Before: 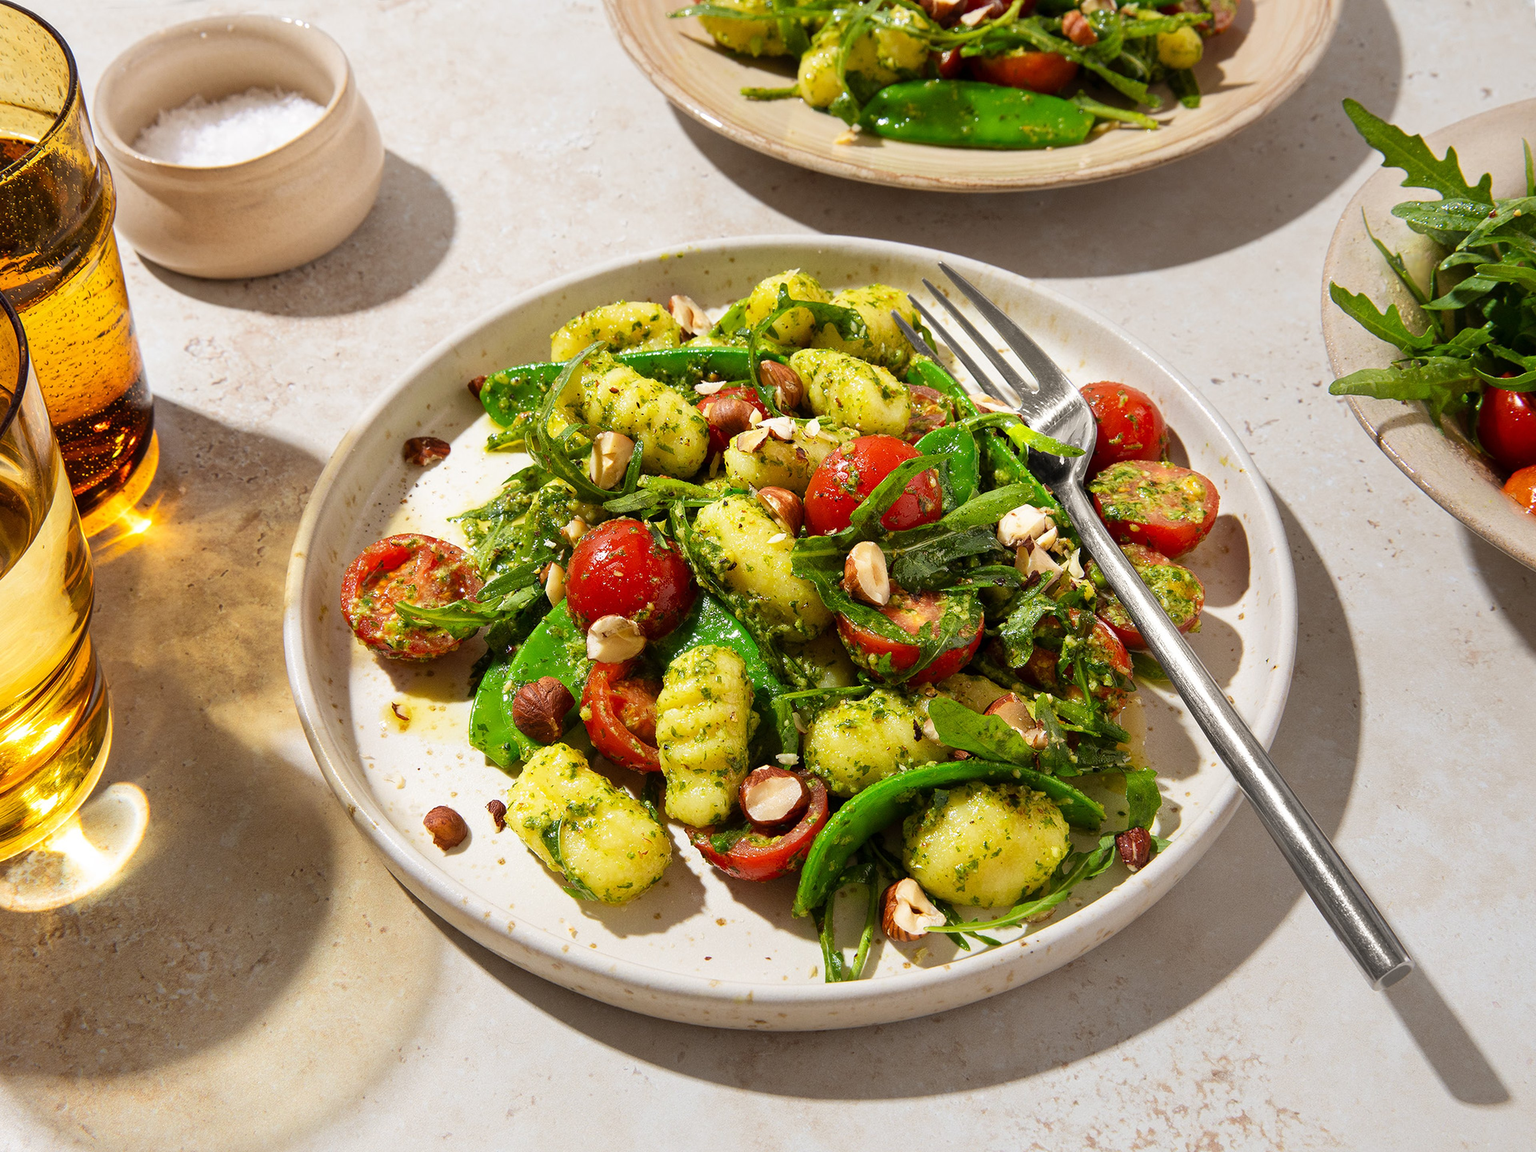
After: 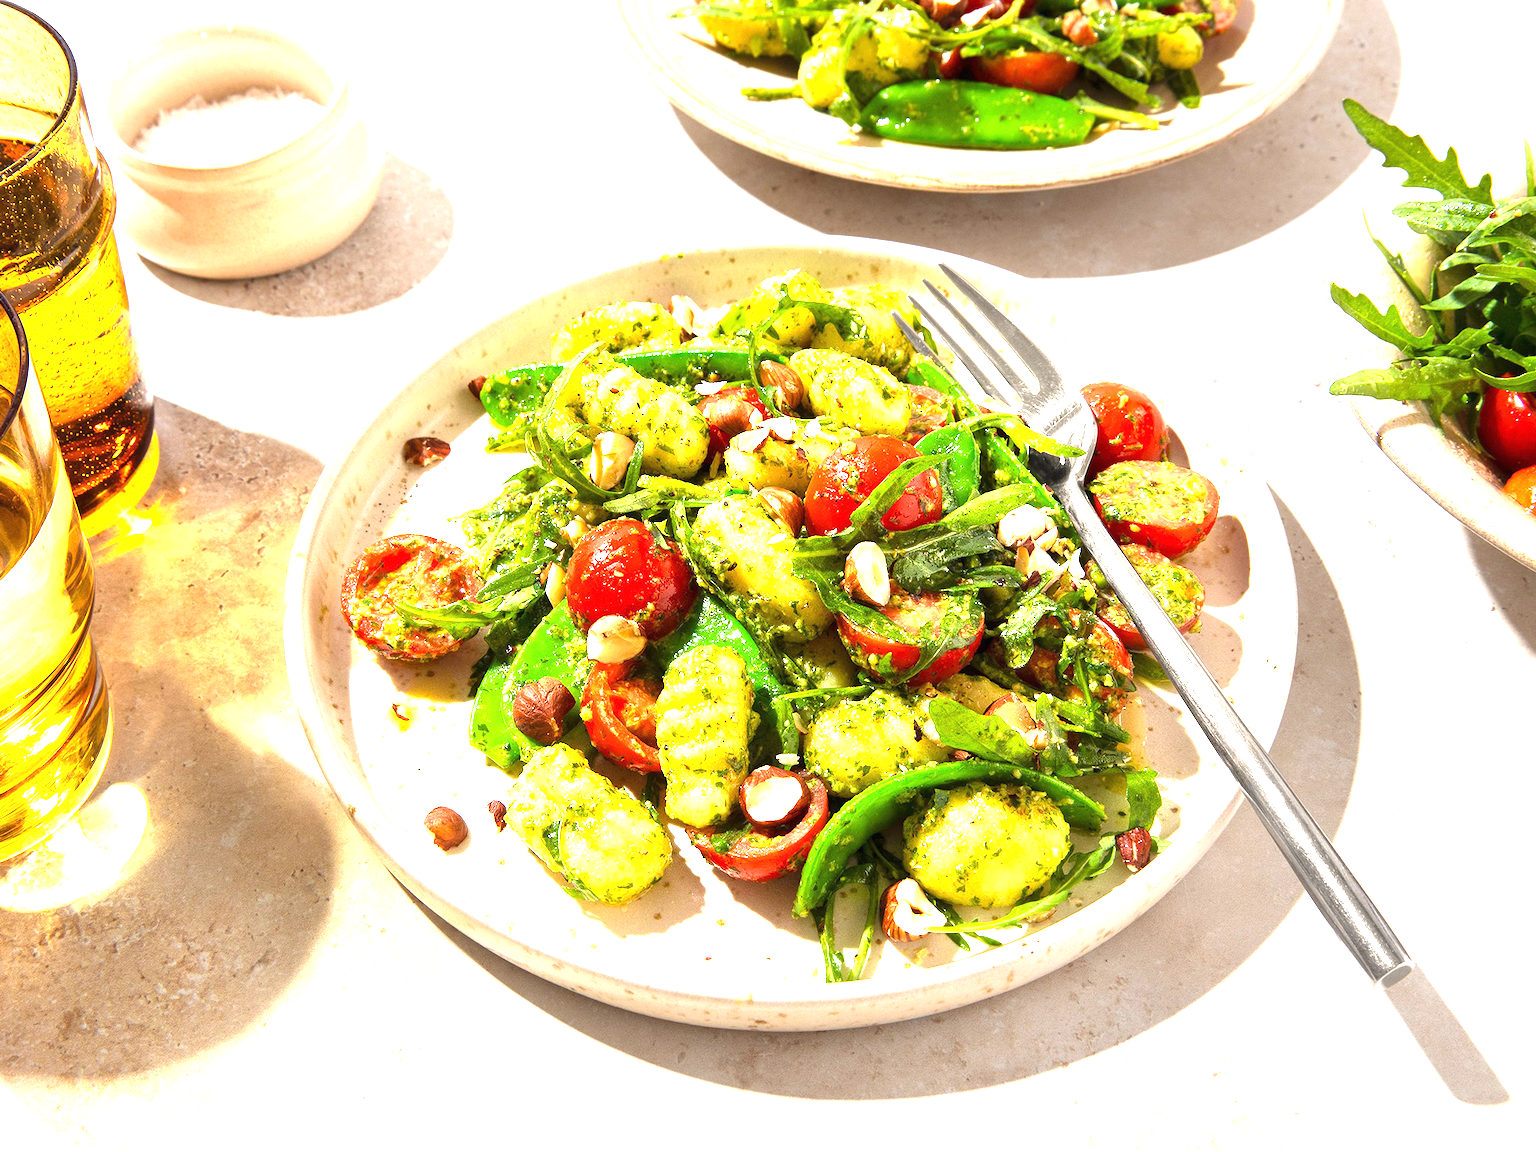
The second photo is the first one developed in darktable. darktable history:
exposure: black level correction 0, exposure 1.739 EV, compensate exposure bias true, compensate highlight preservation false
